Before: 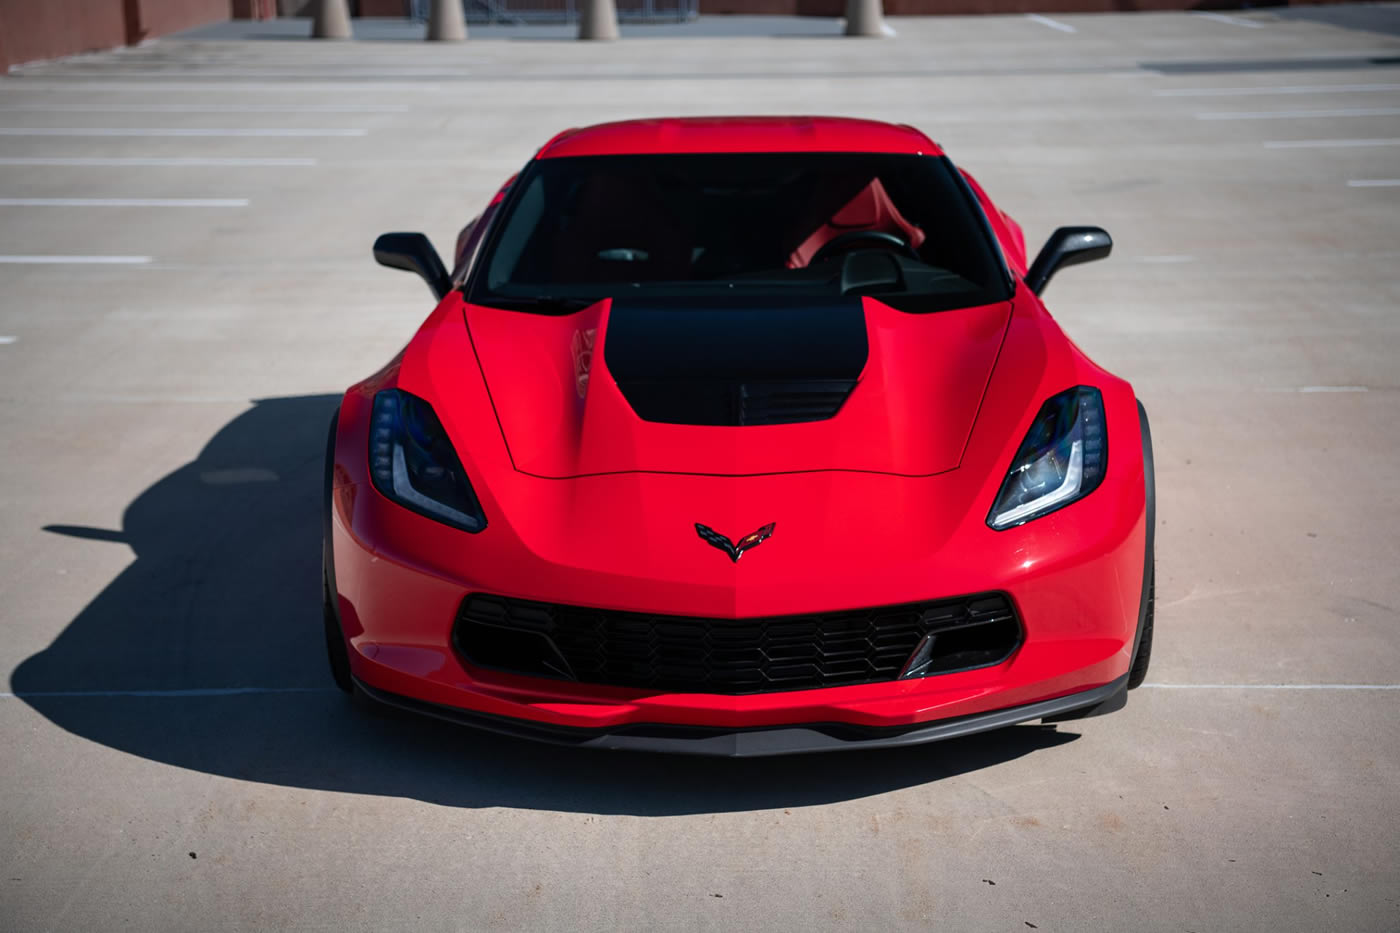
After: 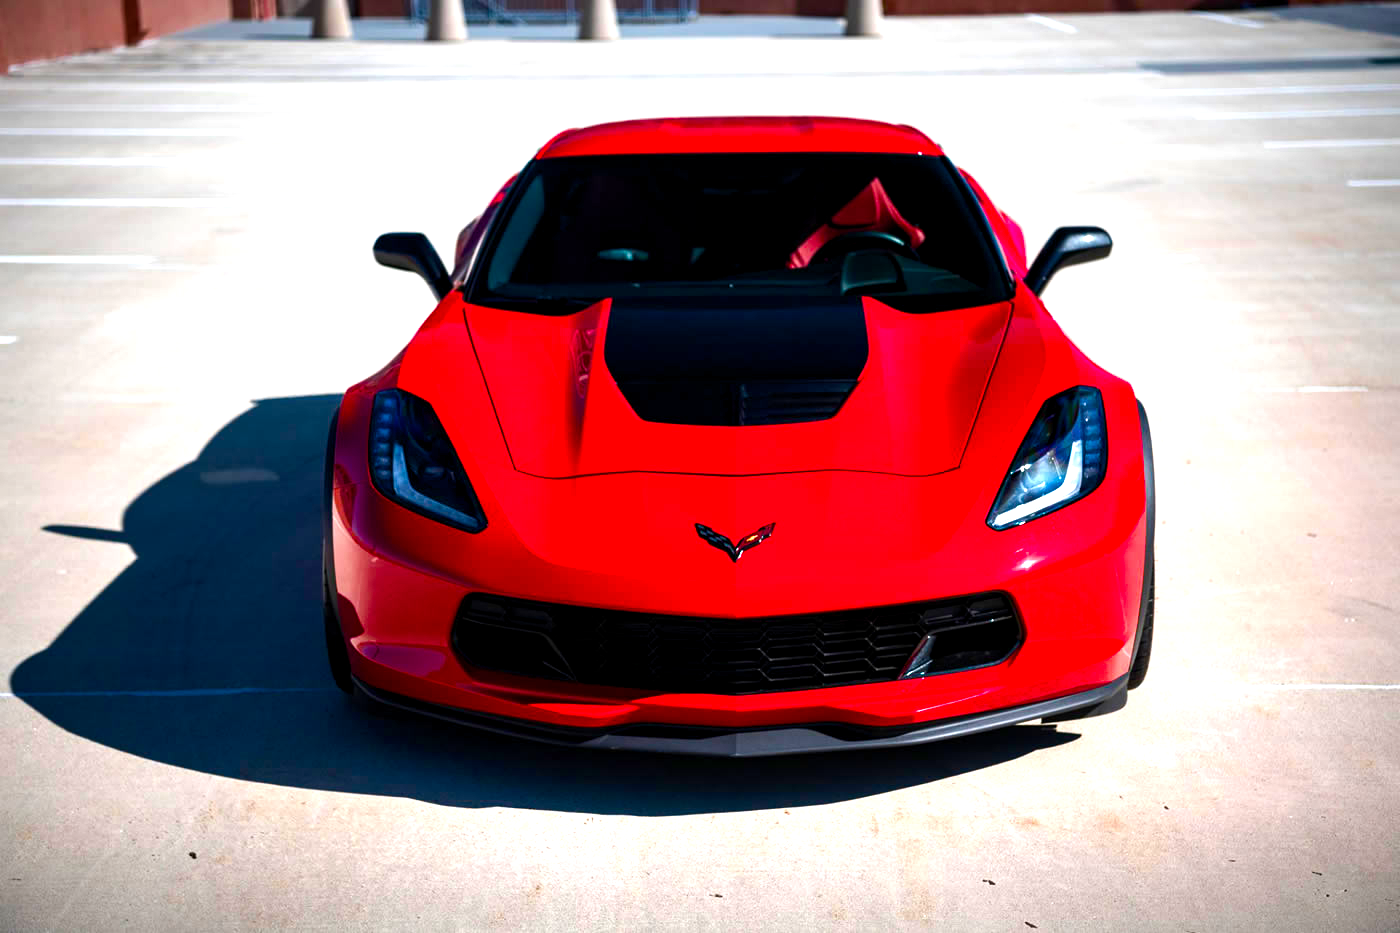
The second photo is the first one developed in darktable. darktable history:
color balance rgb: global offset › luminance -0.37%, perceptual saturation grading › highlights -17.77%, perceptual saturation grading › mid-tones 33.1%, perceptual saturation grading › shadows 50.52%, perceptual brilliance grading › highlights 20%, perceptual brilliance grading › mid-tones 20%, perceptual brilliance grading › shadows -20%, global vibrance 50%
exposure: black level correction 0, exposure 0.7 EV, compensate exposure bias true, compensate highlight preservation false
